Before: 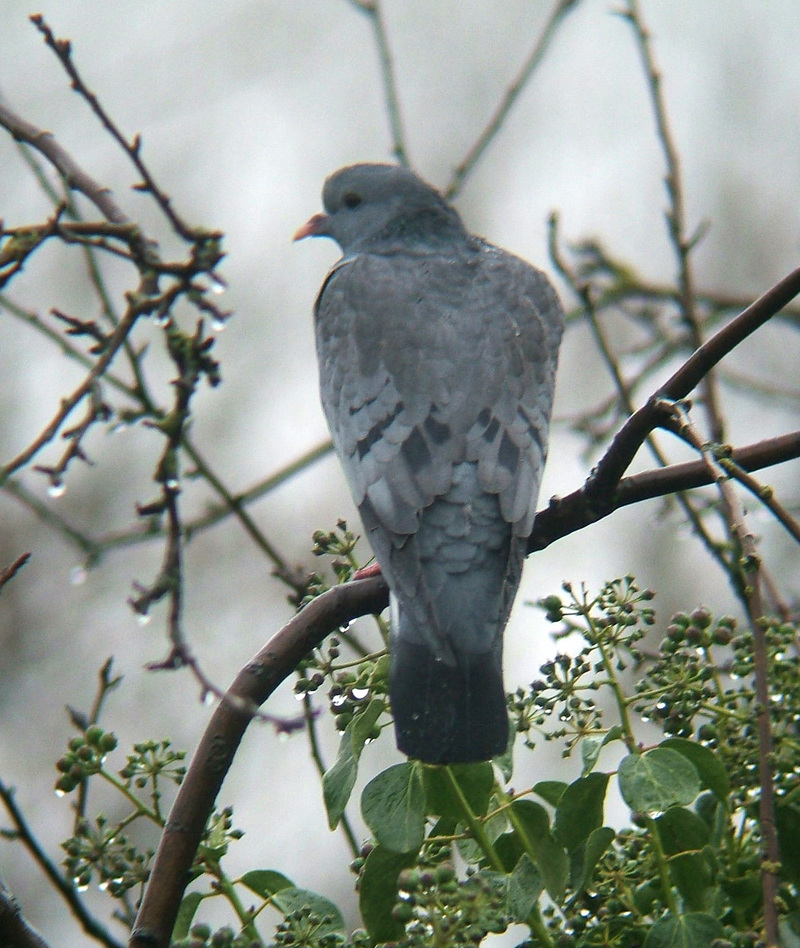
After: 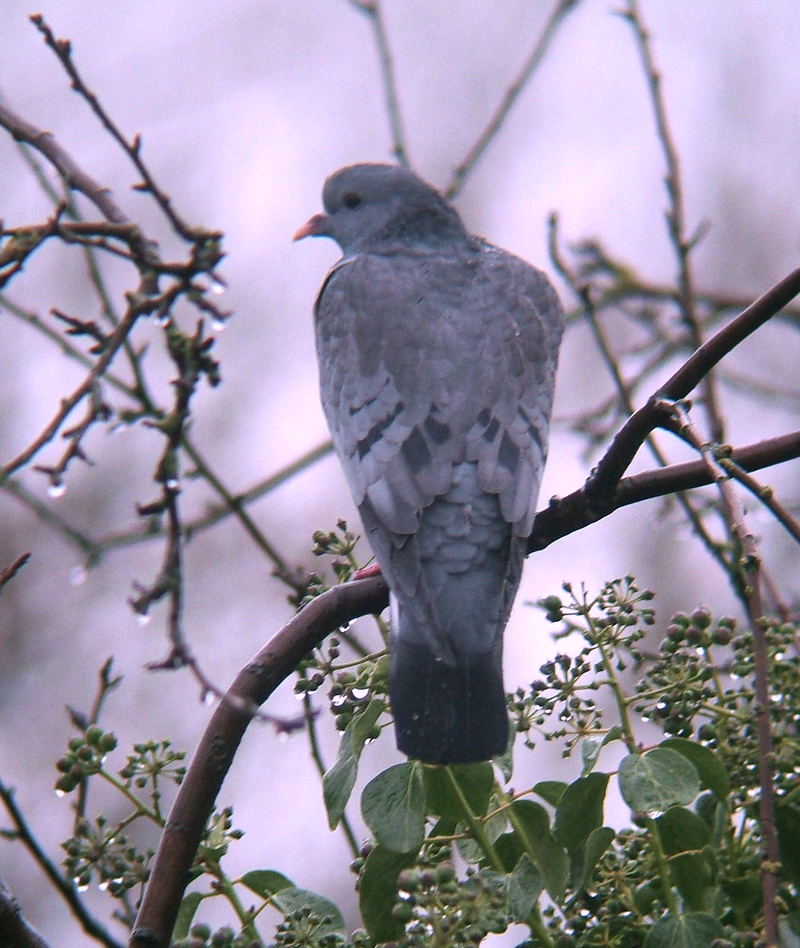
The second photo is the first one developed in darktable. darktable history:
color correction: highlights a* 15.68, highlights b* -19.89
